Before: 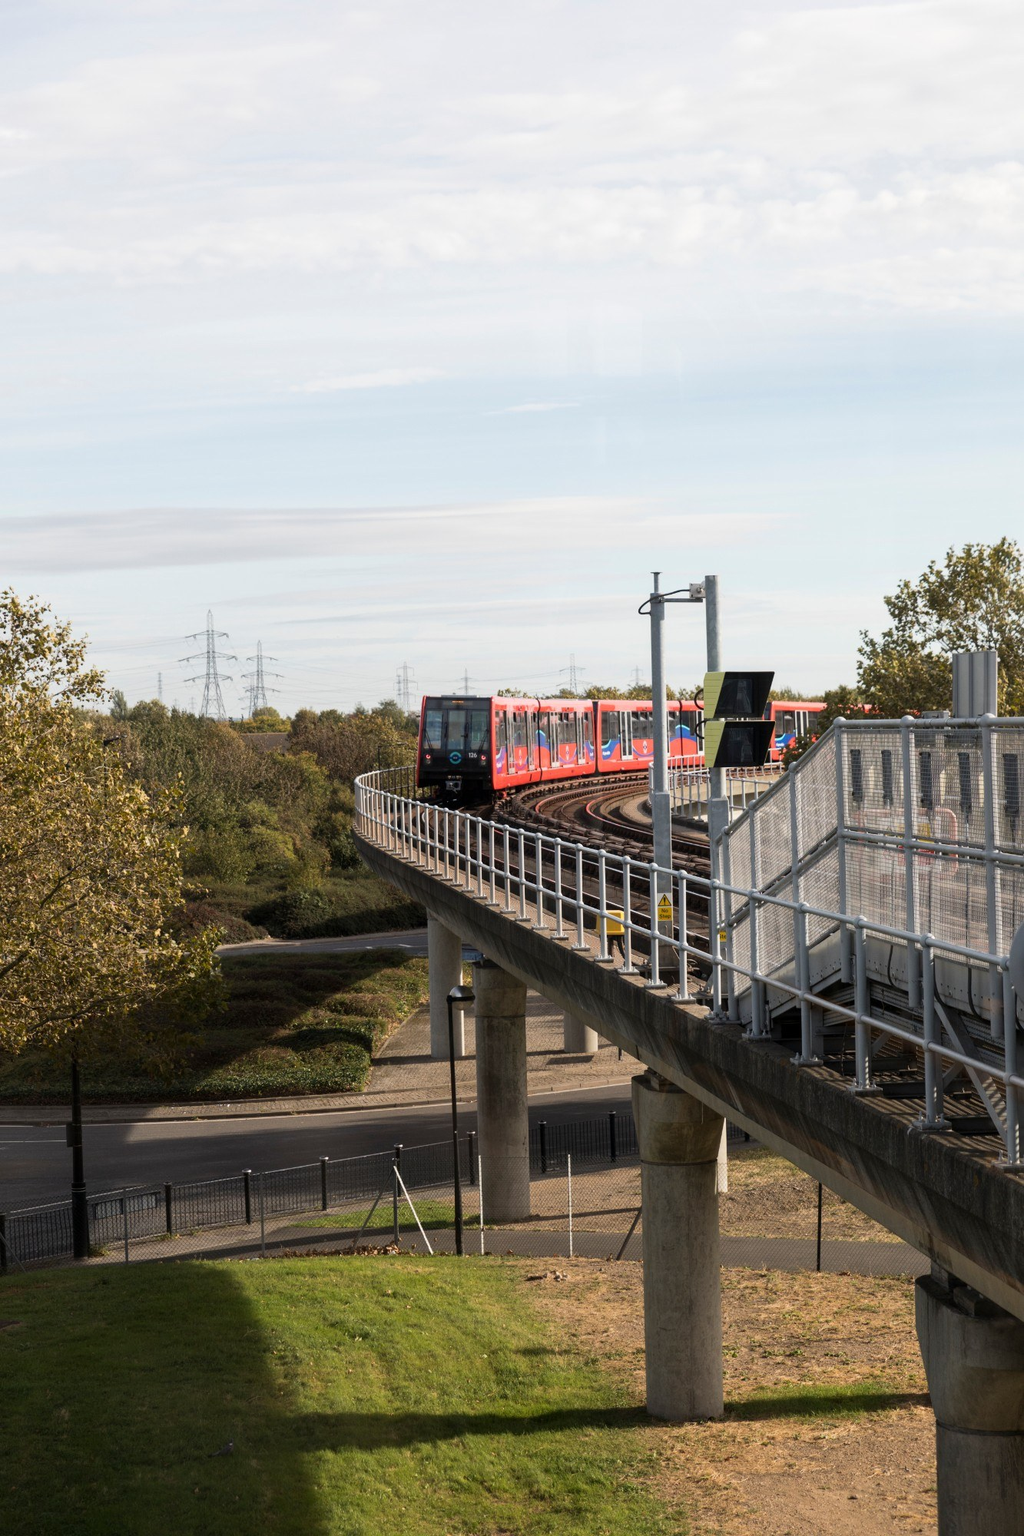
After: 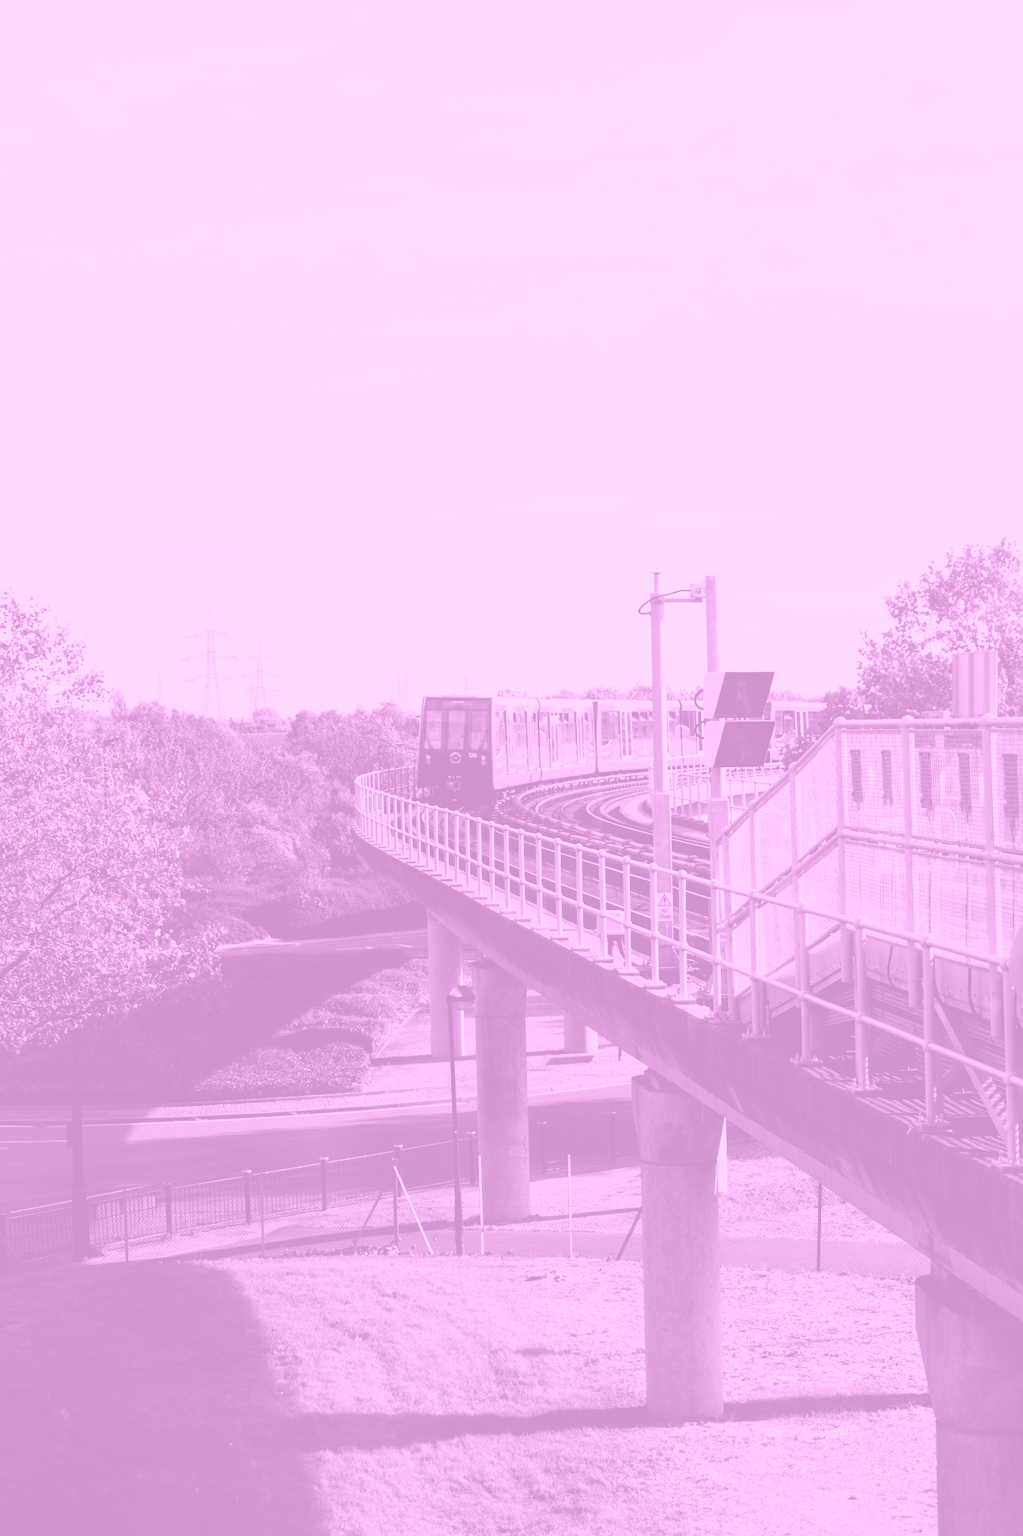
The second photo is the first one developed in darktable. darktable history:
contrast brightness saturation: saturation -0.04
colorize: hue 331.2°, saturation 75%, source mix 30.28%, lightness 70.52%, version 1
sigmoid: contrast 1.7, skew -0.2, preserve hue 0%, red attenuation 0.1, red rotation 0.035, green attenuation 0.1, green rotation -0.017, blue attenuation 0.15, blue rotation -0.052, base primaries Rec2020
